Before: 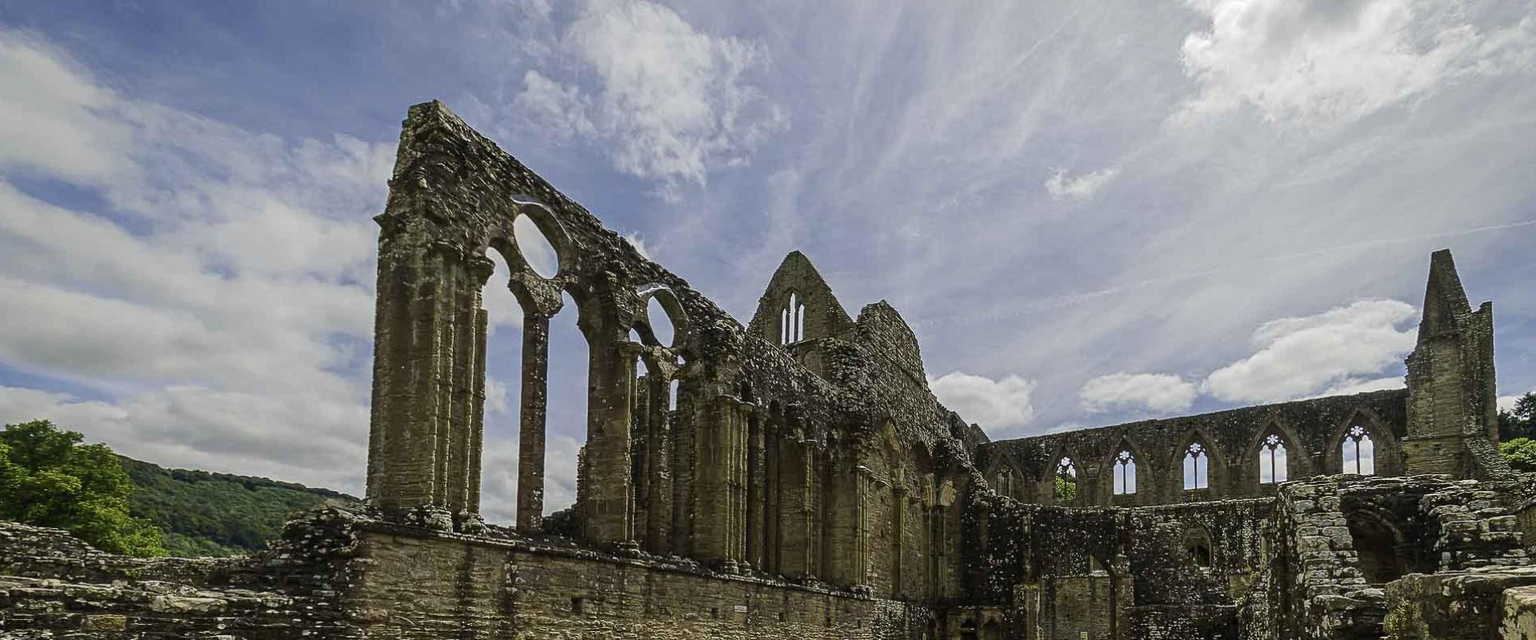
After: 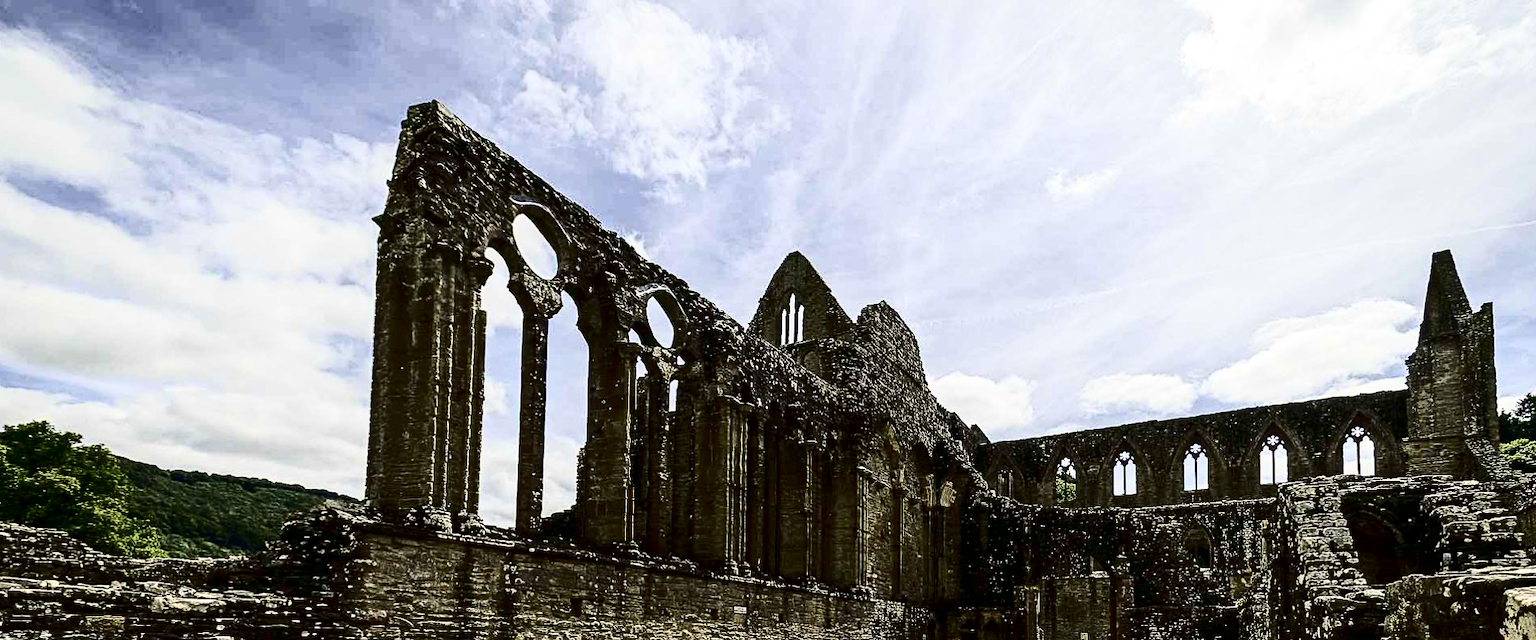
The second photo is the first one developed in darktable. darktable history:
crop and rotate: left 0.126%
contrast brightness saturation: contrast 0.5, saturation -0.1
local contrast: mode bilateral grid, contrast 10, coarseness 25, detail 110%, midtone range 0.2
exposure: black level correction 0.005, exposure 0.417 EV, compensate highlight preservation false
